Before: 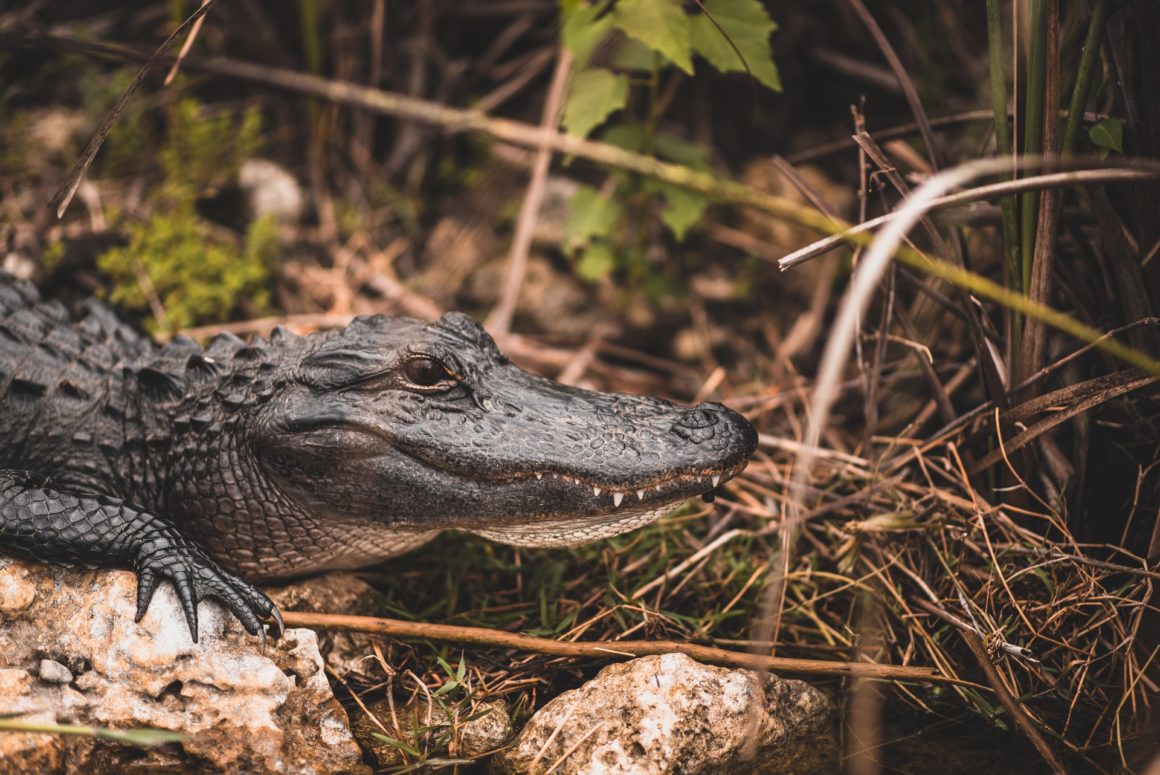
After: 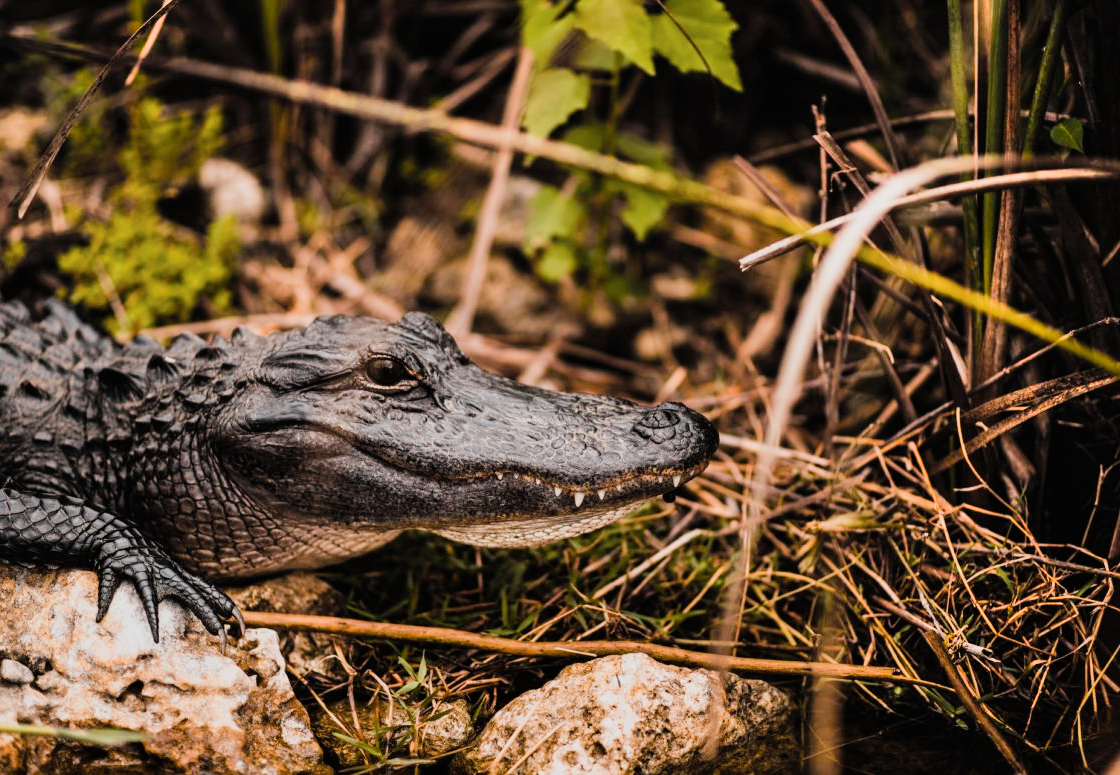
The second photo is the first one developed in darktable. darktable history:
filmic rgb: black relative exposure -5.01 EV, white relative exposure 3.5 EV, hardness 3.17, contrast 1.203, highlights saturation mix -48.8%
color balance rgb: linear chroma grading › shadows 10.322%, linear chroma grading › highlights 10.608%, linear chroma grading › global chroma 14.625%, linear chroma grading › mid-tones 14.758%, perceptual saturation grading › global saturation 0.619%, perceptual saturation grading › highlights -24.811%, perceptual saturation grading › shadows 29.903%, global vibrance 14.886%
crop and rotate: left 3.428%
shadows and highlights: radius 136.08, soften with gaussian
